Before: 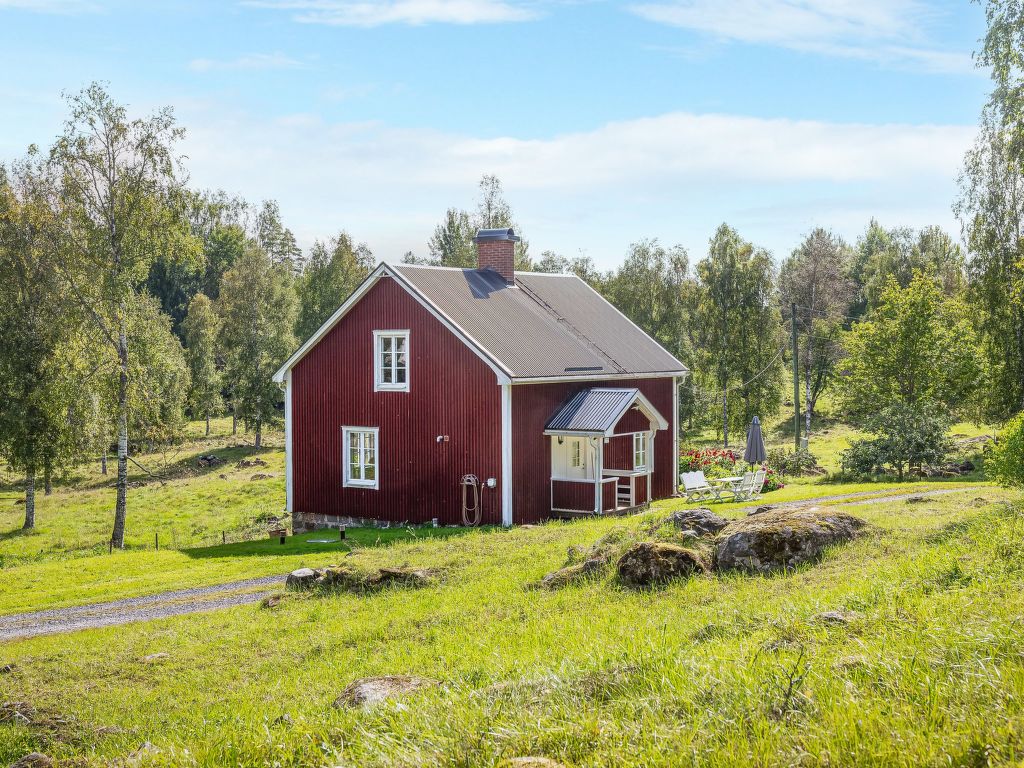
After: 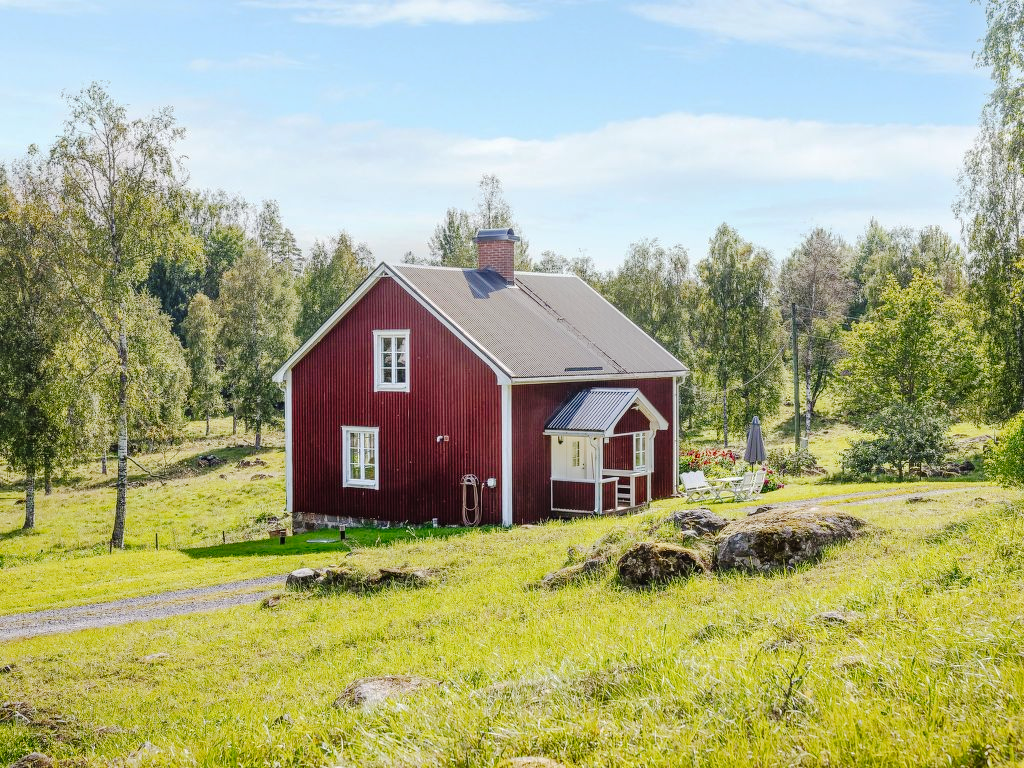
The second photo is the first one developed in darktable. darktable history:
tone curve: curves: ch0 [(0, 0) (0.003, 0.009) (0.011, 0.013) (0.025, 0.022) (0.044, 0.039) (0.069, 0.055) (0.1, 0.077) (0.136, 0.113) (0.177, 0.158) (0.224, 0.213) (0.277, 0.289) (0.335, 0.367) (0.399, 0.451) (0.468, 0.532) (0.543, 0.615) (0.623, 0.696) (0.709, 0.755) (0.801, 0.818) (0.898, 0.893) (1, 1)], preserve colors none
tone equalizer: on, module defaults
